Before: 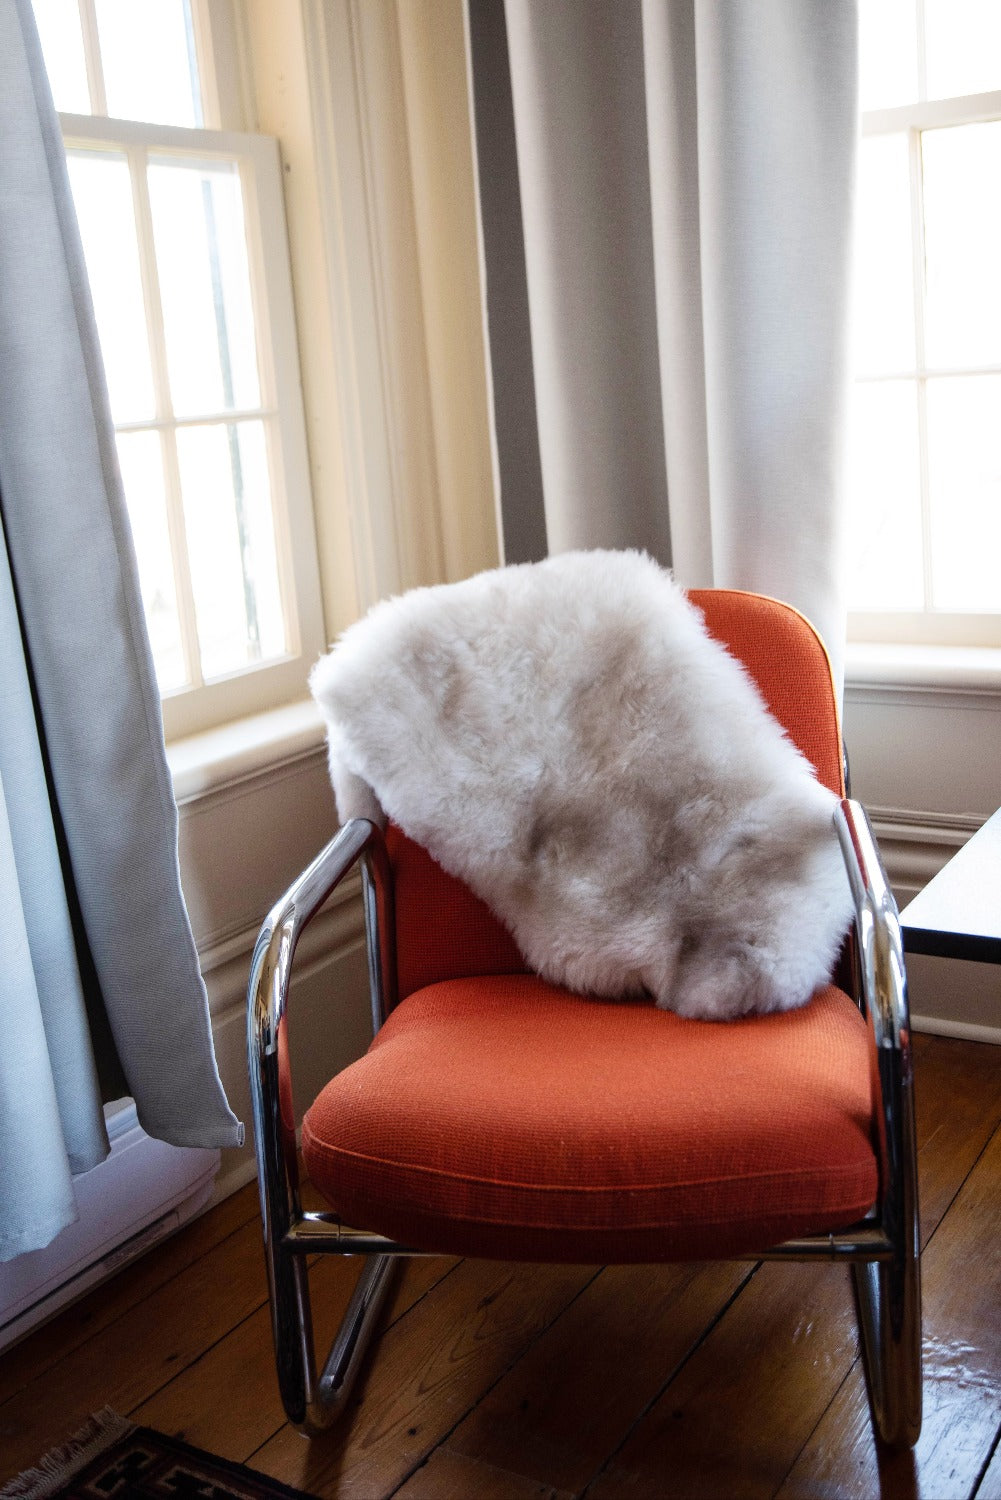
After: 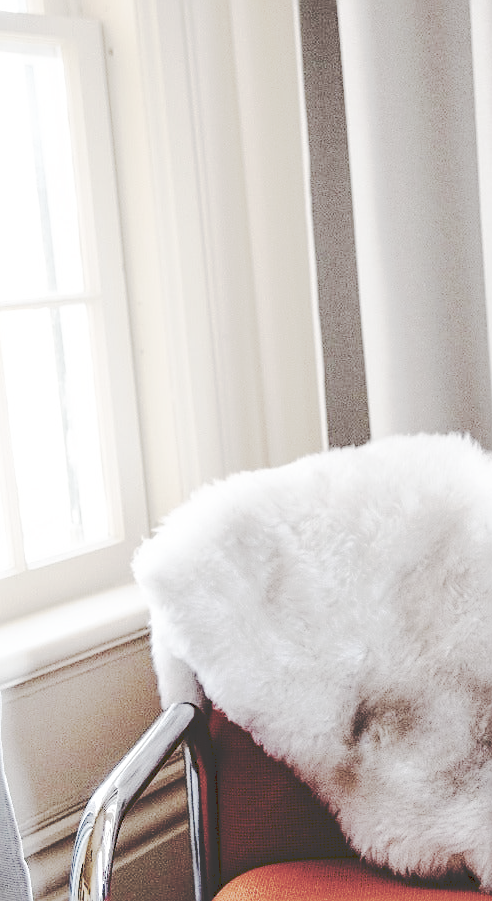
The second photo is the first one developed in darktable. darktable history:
sharpen: amount 0.541
crop: left 17.755%, top 7.754%, right 33.058%, bottom 32.14%
tone curve: curves: ch0 [(0, 0) (0.003, 0.219) (0.011, 0.219) (0.025, 0.223) (0.044, 0.226) (0.069, 0.232) (0.1, 0.24) (0.136, 0.245) (0.177, 0.257) (0.224, 0.281) (0.277, 0.324) (0.335, 0.392) (0.399, 0.484) (0.468, 0.585) (0.543, 0.672) (0.623, 0.741) (0.709, 0.788) (0.801, 0.835) (0.898, 0.878) (1, 1)], preserve colors none
color correction: highlights b* 0.042, saturation 0.529
base curve: curves: ch0 [(0, 0) (0.028, 0.03) (0.121, 0.232) (0.46, 0.748) (0.859, 0.968) (1, 1)], preserve colors none
